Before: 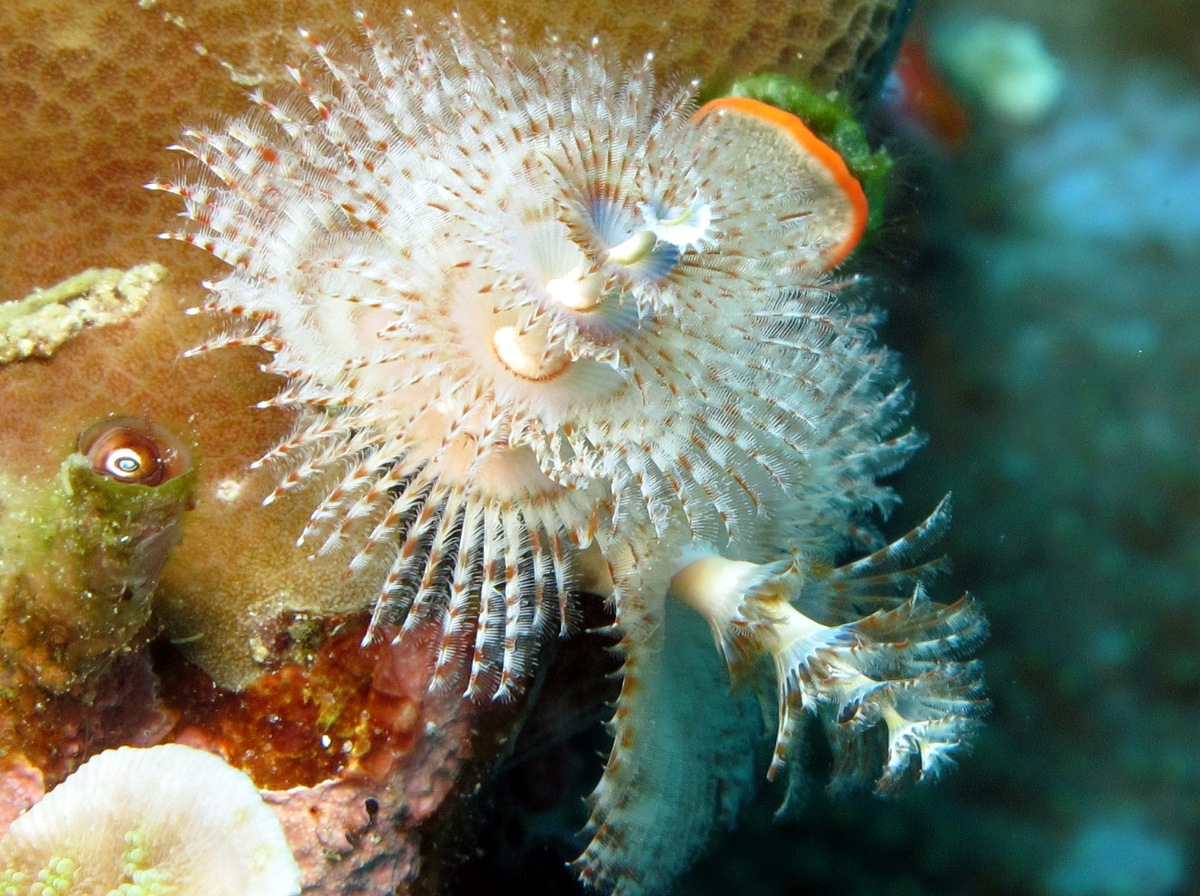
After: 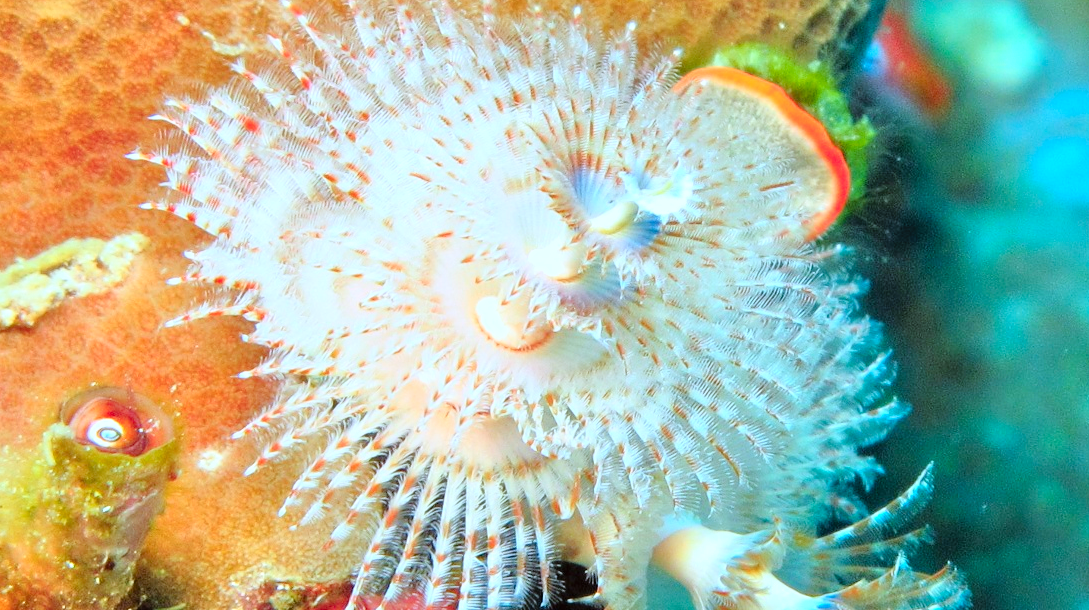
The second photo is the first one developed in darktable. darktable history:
color zones: curves: ch1 [(0.239, 0.552) (0.75, 0.5)]; ch2 [(0.25, 0.462) (0.749, 0.457)]
local contrast: mode bilateral grid, contrast 100, coarseness 100, detail 92%, midtone range 0.2
contrast brightness saturation: contrast 0.197, brightness 0.163, saturation 0.218
tone equalizer: -7 EV 0.161 EV, -6 EV 0.638 EV, -5 EV 1.18 EV, -4 EV 1.36 EV, -3 EV 1.15 EV, -2 EV 0.6 EV, -1 EV 0.149 EV, mask exposure compensation -0.505 EV
color calibration: x 0.37, y 0.382, temperature 4313.98 K
crop: left 1.559%, top 3.358%, right 7.669%, bottom 28.482%
